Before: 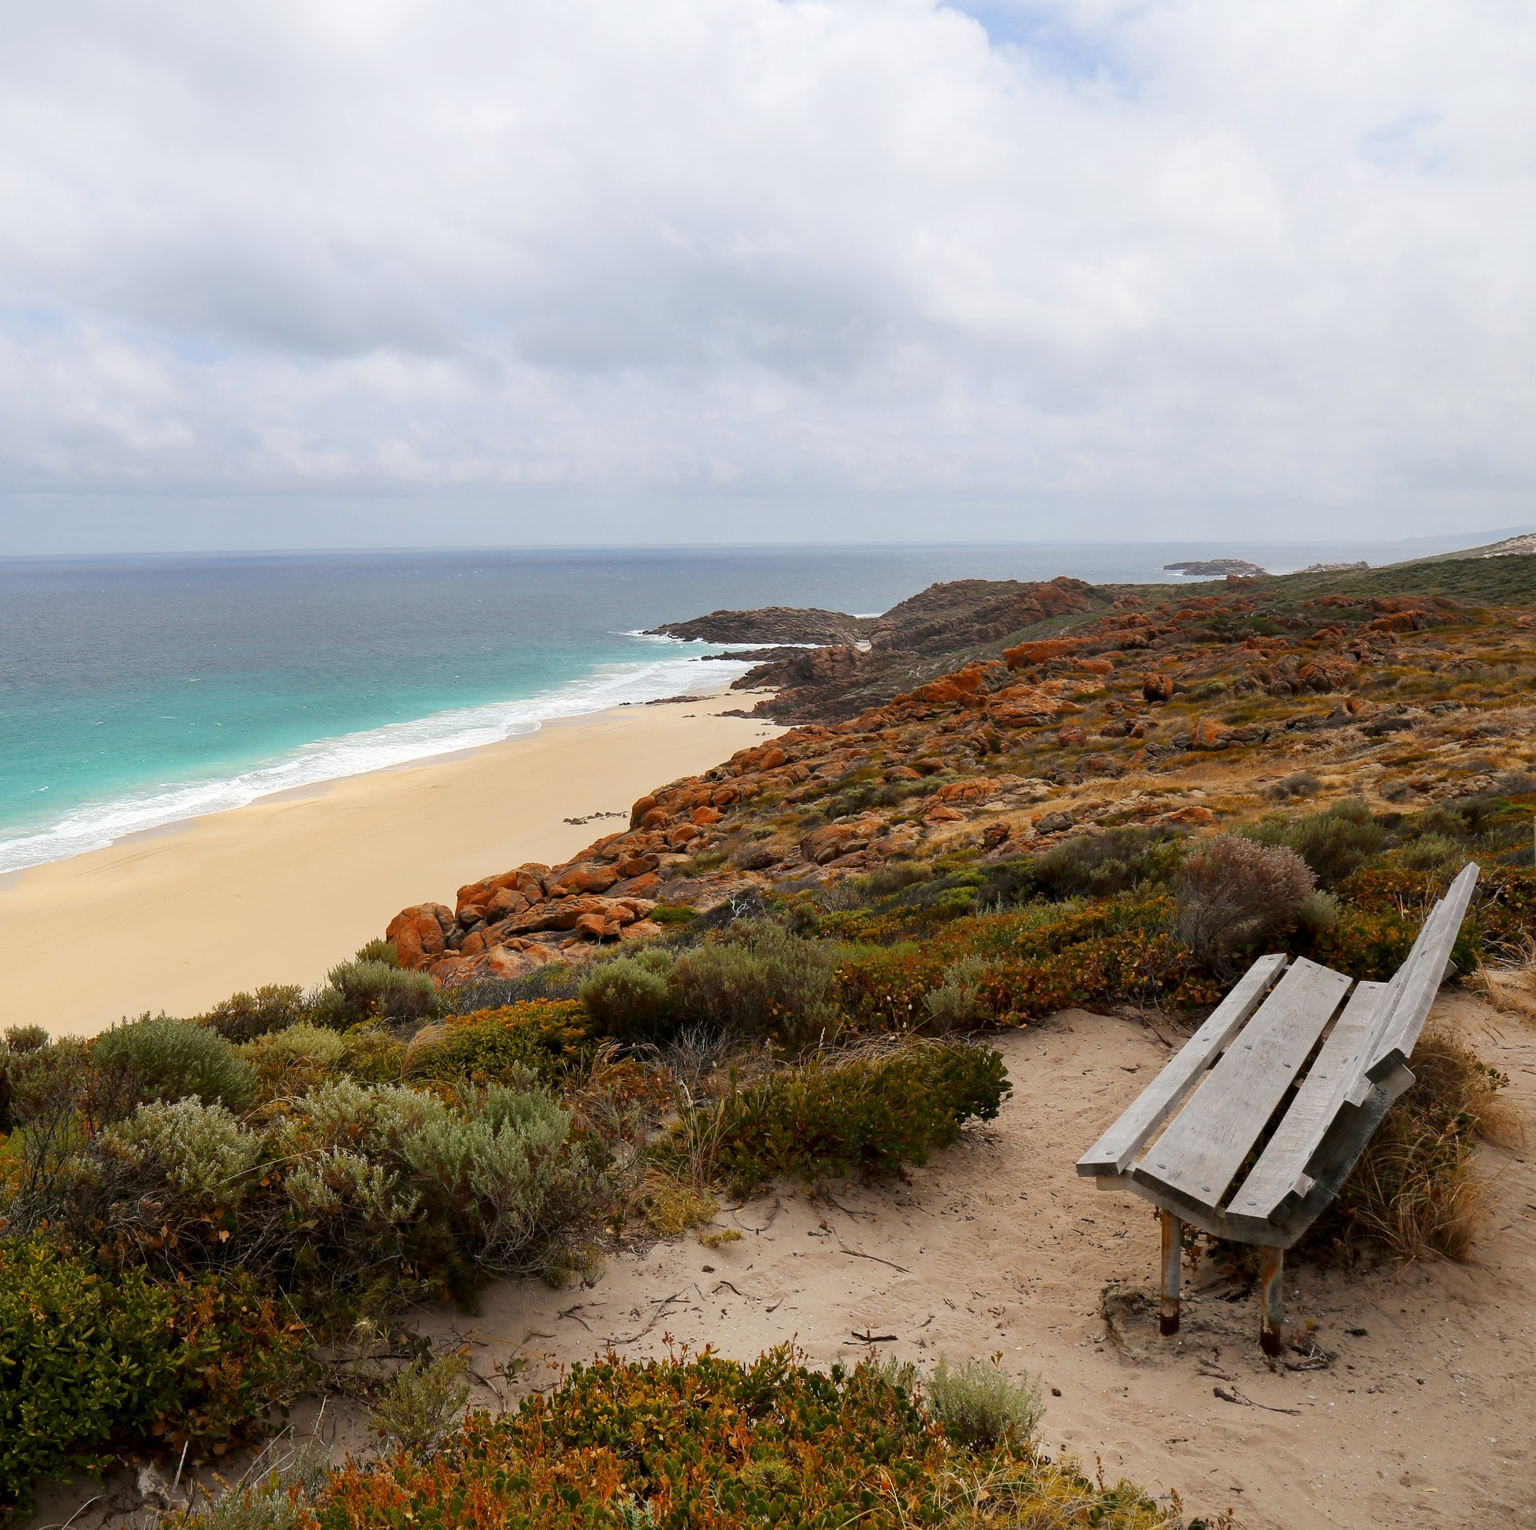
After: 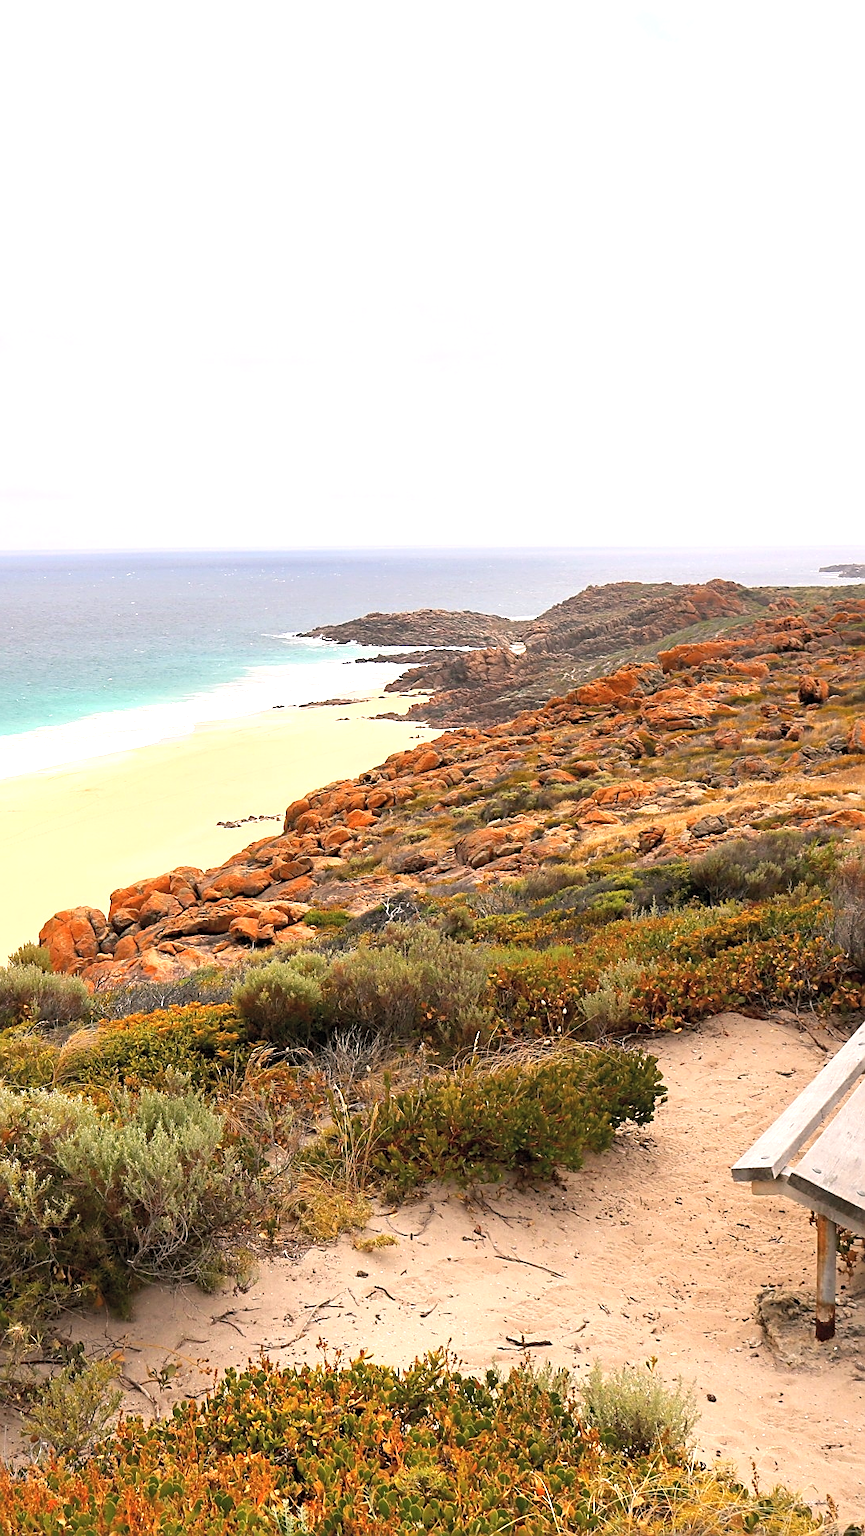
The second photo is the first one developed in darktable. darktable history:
exposure: black level correction 0, exposure 0.949 EV, compensate exposure bias true, compensate highlight preservation false
color correction: highlights a* 5.9, highlights b* 4.85
contrast brightness saturation: brightness 0.132
sharpen: on, module defaults
crop and rotate: left 22.645%, right 21.185%
